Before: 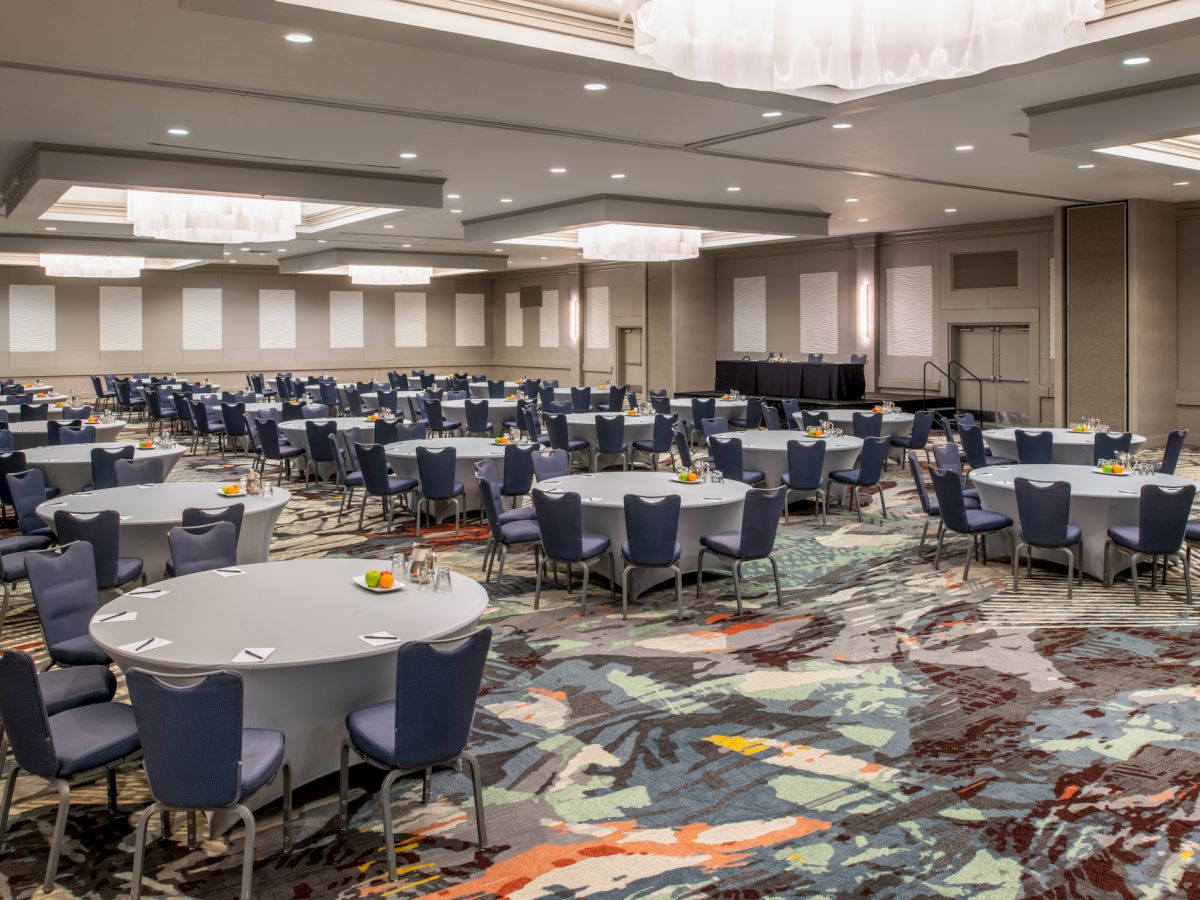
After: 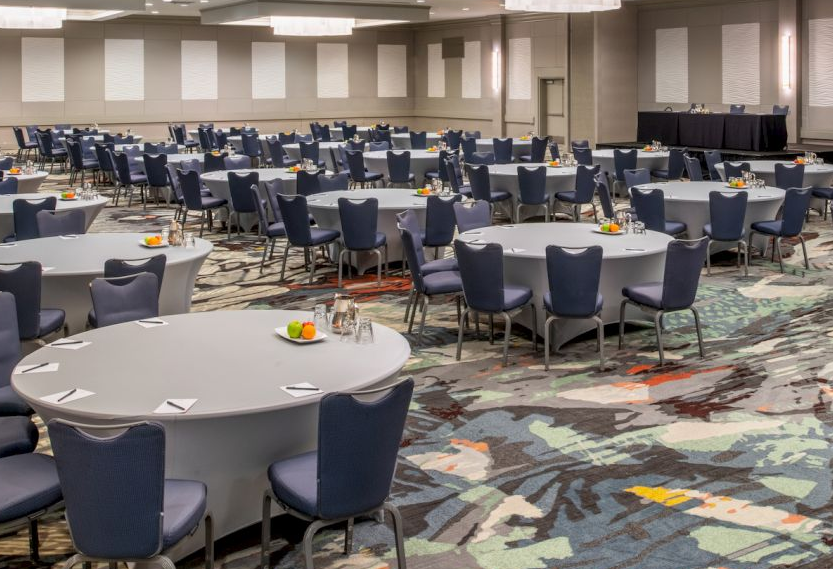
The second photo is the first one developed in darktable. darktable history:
crop: left 6.544%, top 27.715%, right 24.025%, bottom 9.003%
